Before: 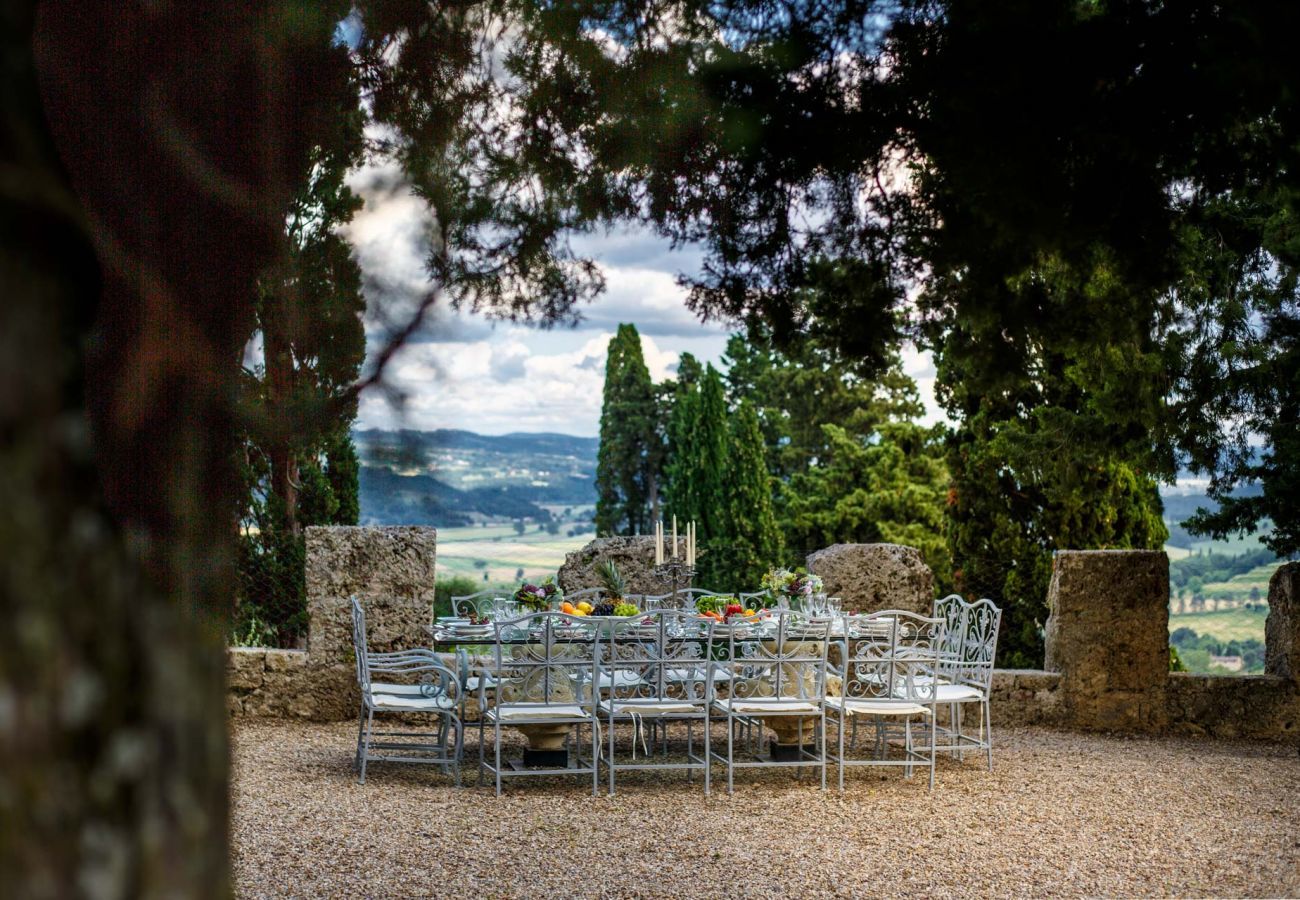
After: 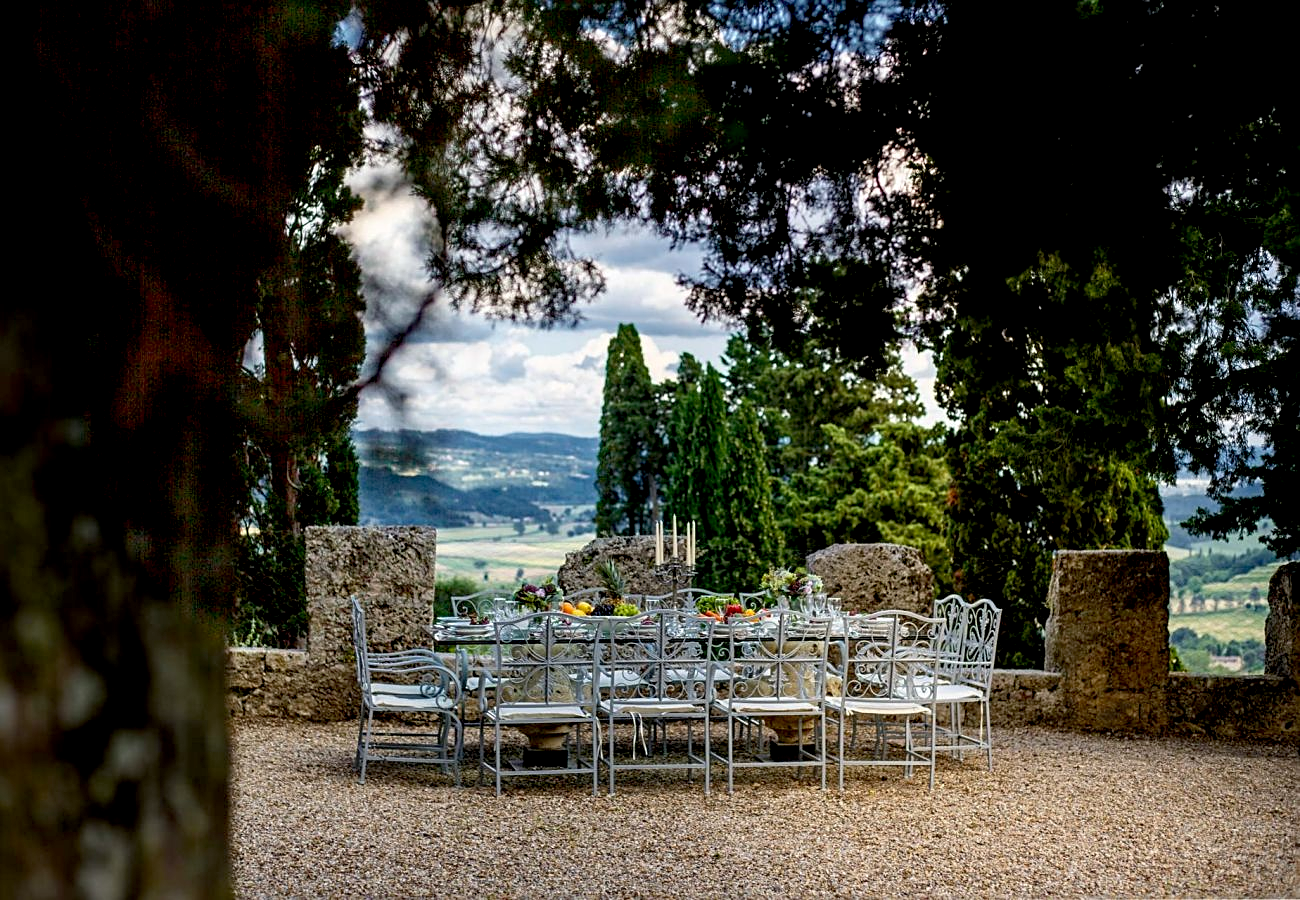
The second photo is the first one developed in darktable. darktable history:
exposure: black level correction 0.01, compensate highlight preservation false
sharpen: amount 0.476
